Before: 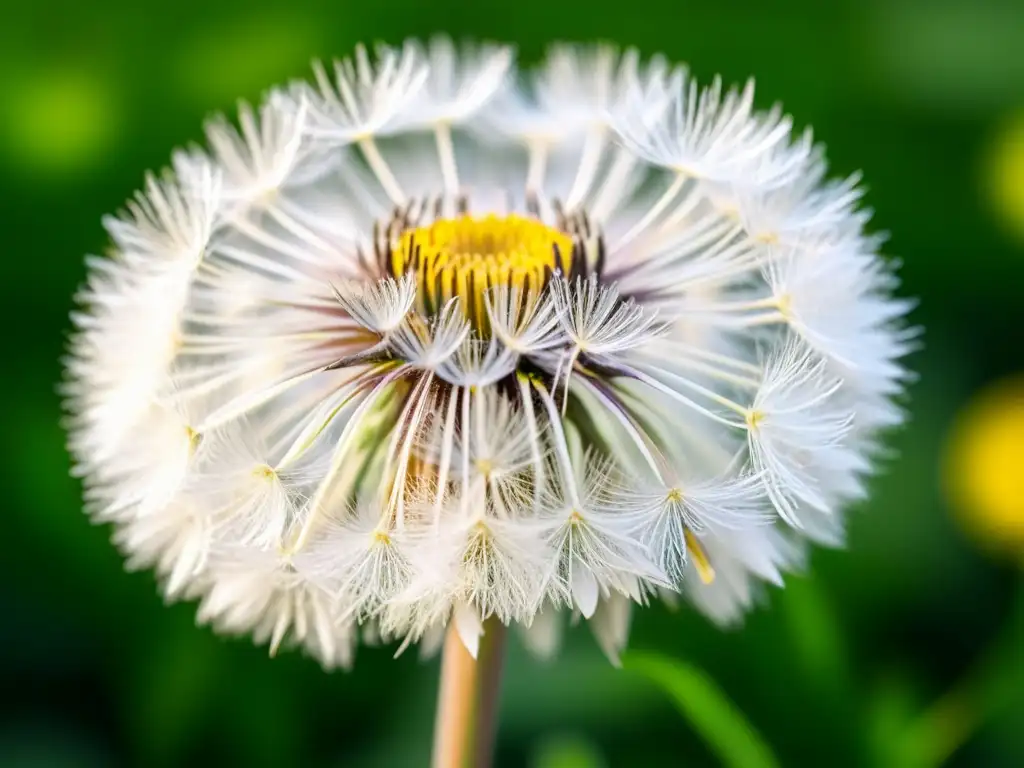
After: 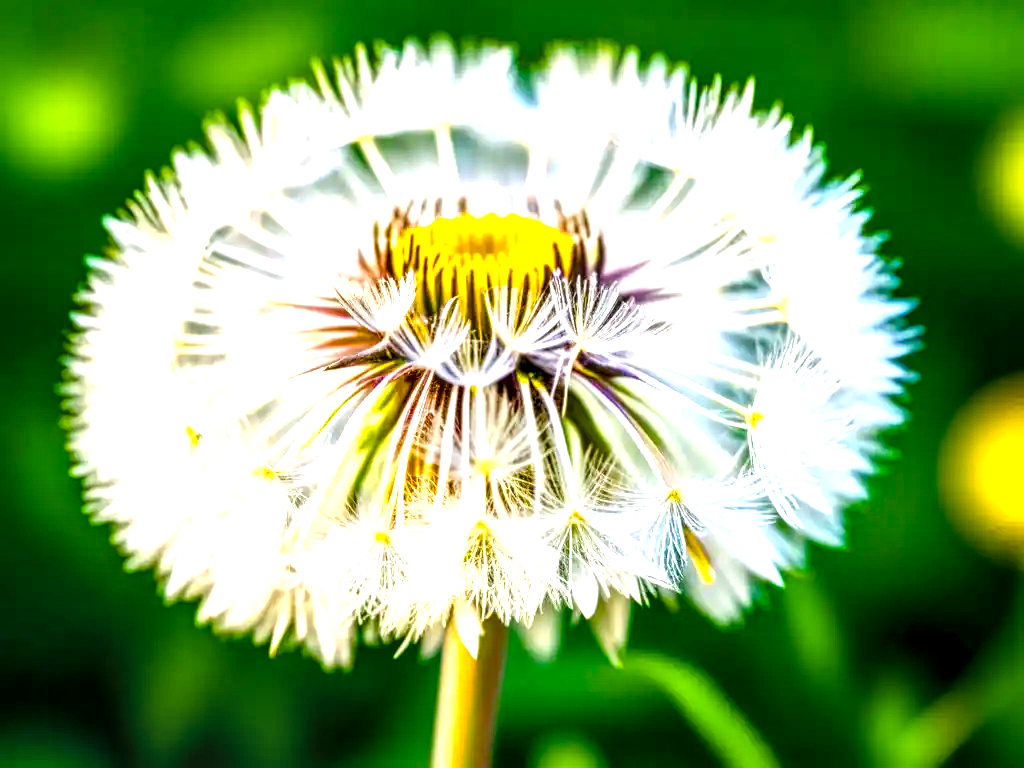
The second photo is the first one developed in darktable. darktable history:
color balance rgb: linear chroma grading › global chroma 25%, perceptual saturation grading › global saturation 40%, perceptual saturation grading › highlights -50%, perceptual saturation grading › shadows 30%, perceptual brilliance grading › global brilliance 25%, global vibrance 60%
local contrast: detail 160%
